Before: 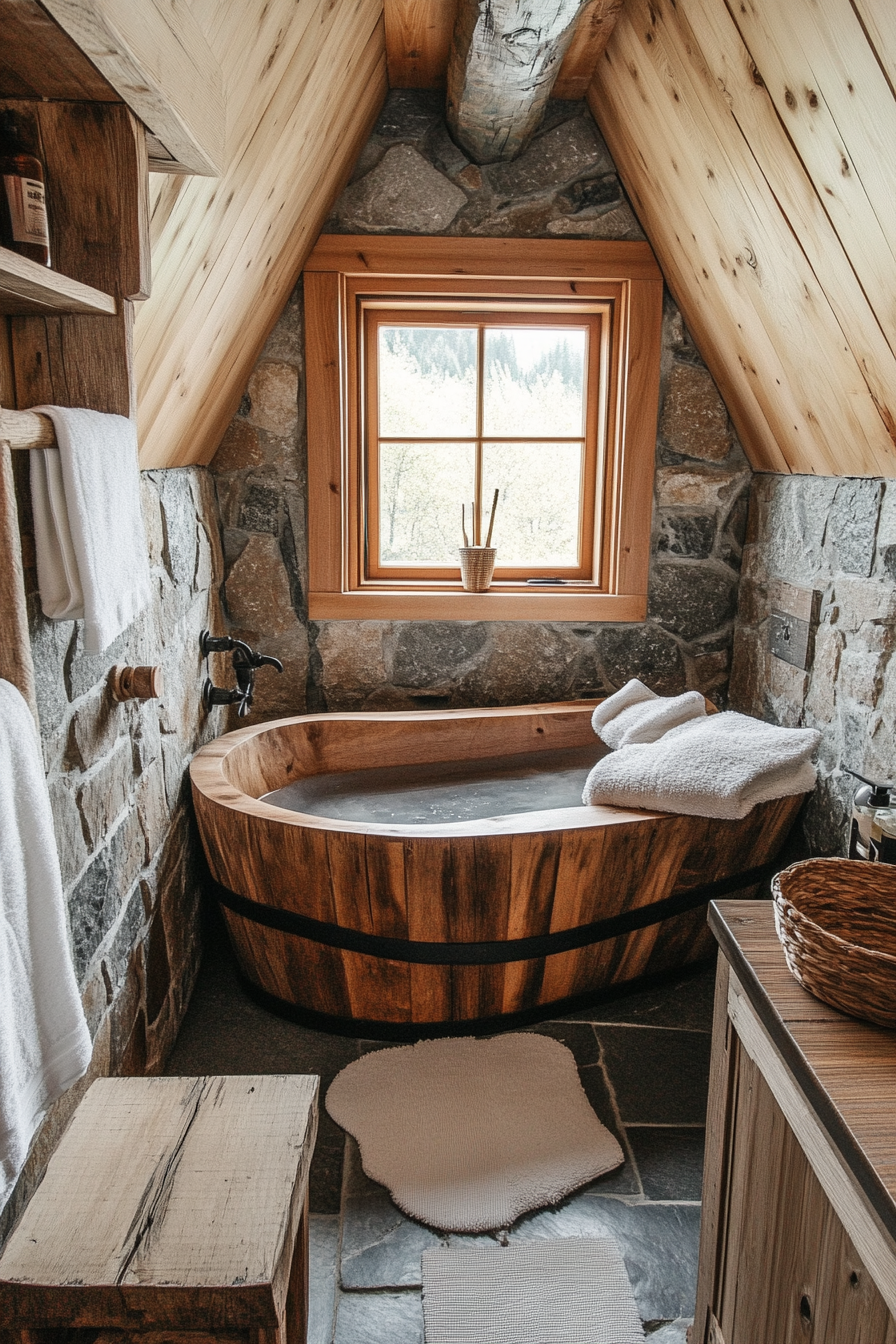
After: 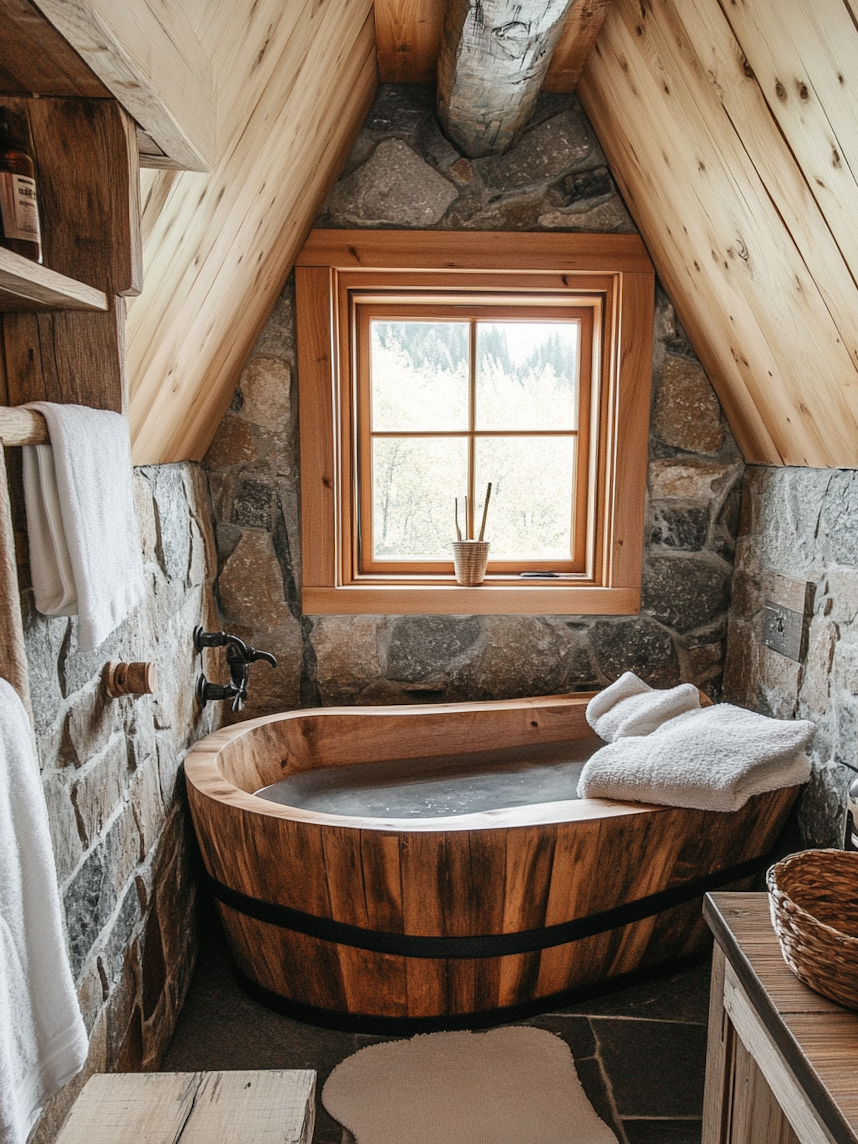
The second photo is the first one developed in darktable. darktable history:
crop and rotate: angle 0.35°, left 0.283%, right 2.988%, bottom 14.08%
